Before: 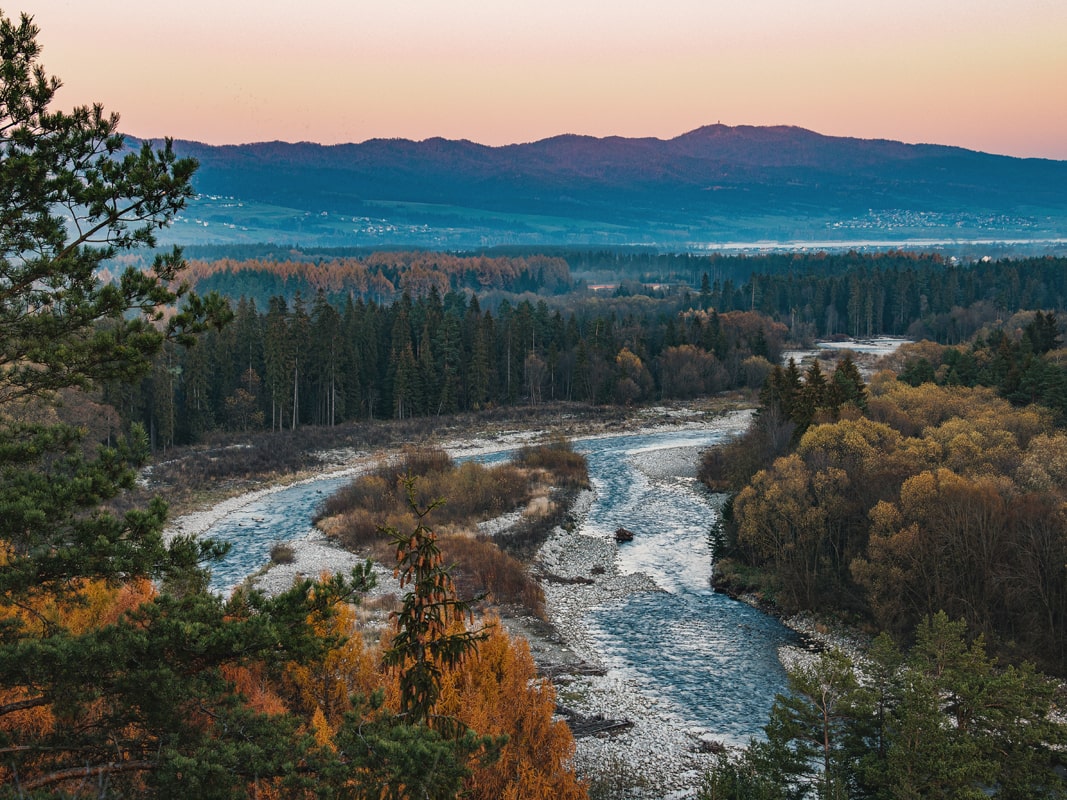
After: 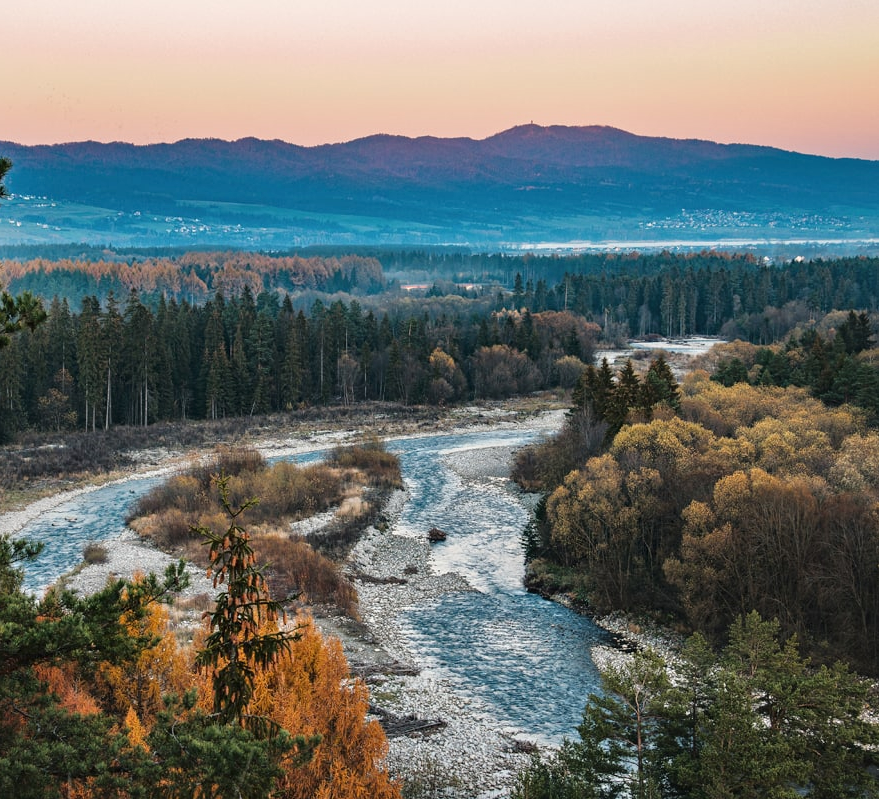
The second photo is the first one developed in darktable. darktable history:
crop: left 17.582%, bottom 0.031%
tone equalizer: -8 EV 0.001 EV, -7 EV -0.004 EV, -6 EV 0.009 EV, -5 EV 0.032 EV, -4 EV 0.276 EV, -3 EV 0.644 EV, -2 EV 0.584 EV, -1 EV 0.187 EV, +0 EV 0.024 EV
local contrast: mode bilateral grid, contrast 20, coarseness 50, detail 120%, midtone range 0.2
